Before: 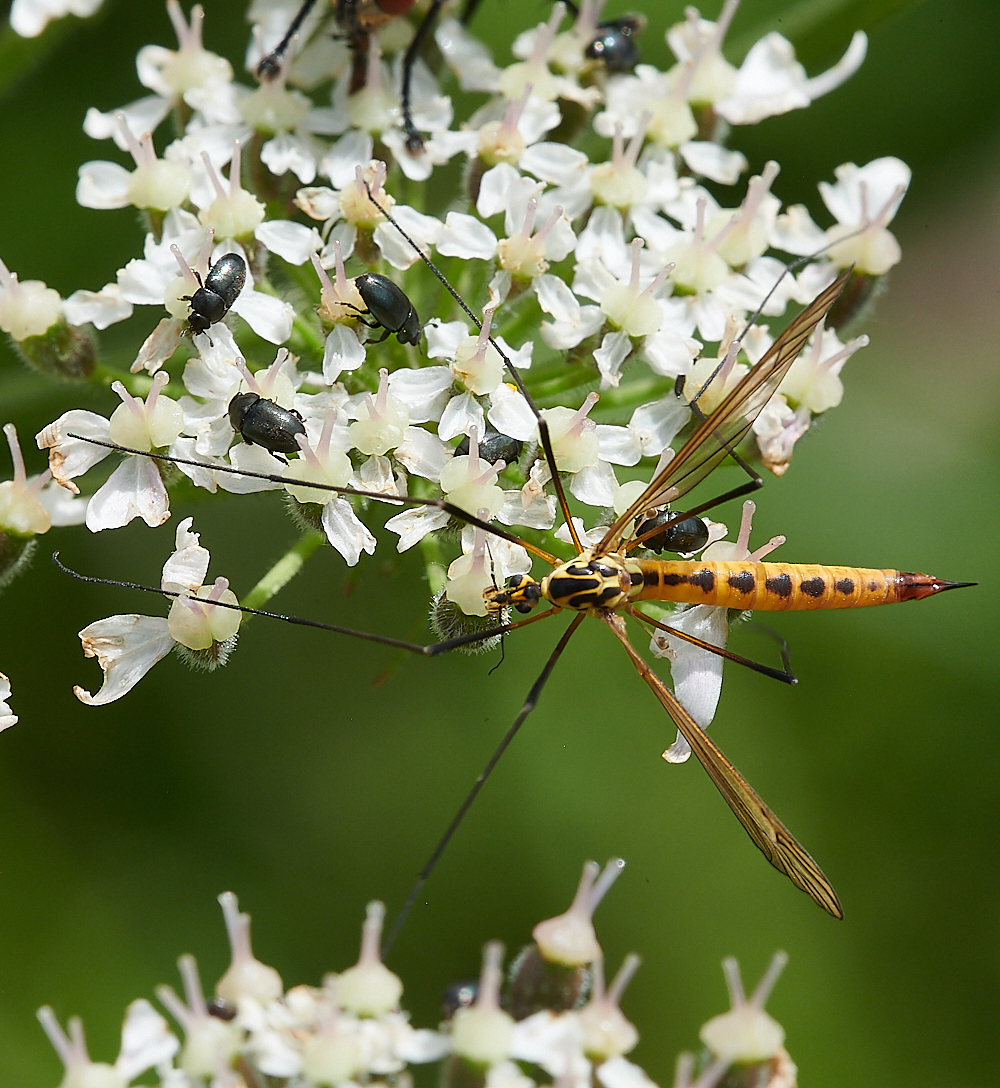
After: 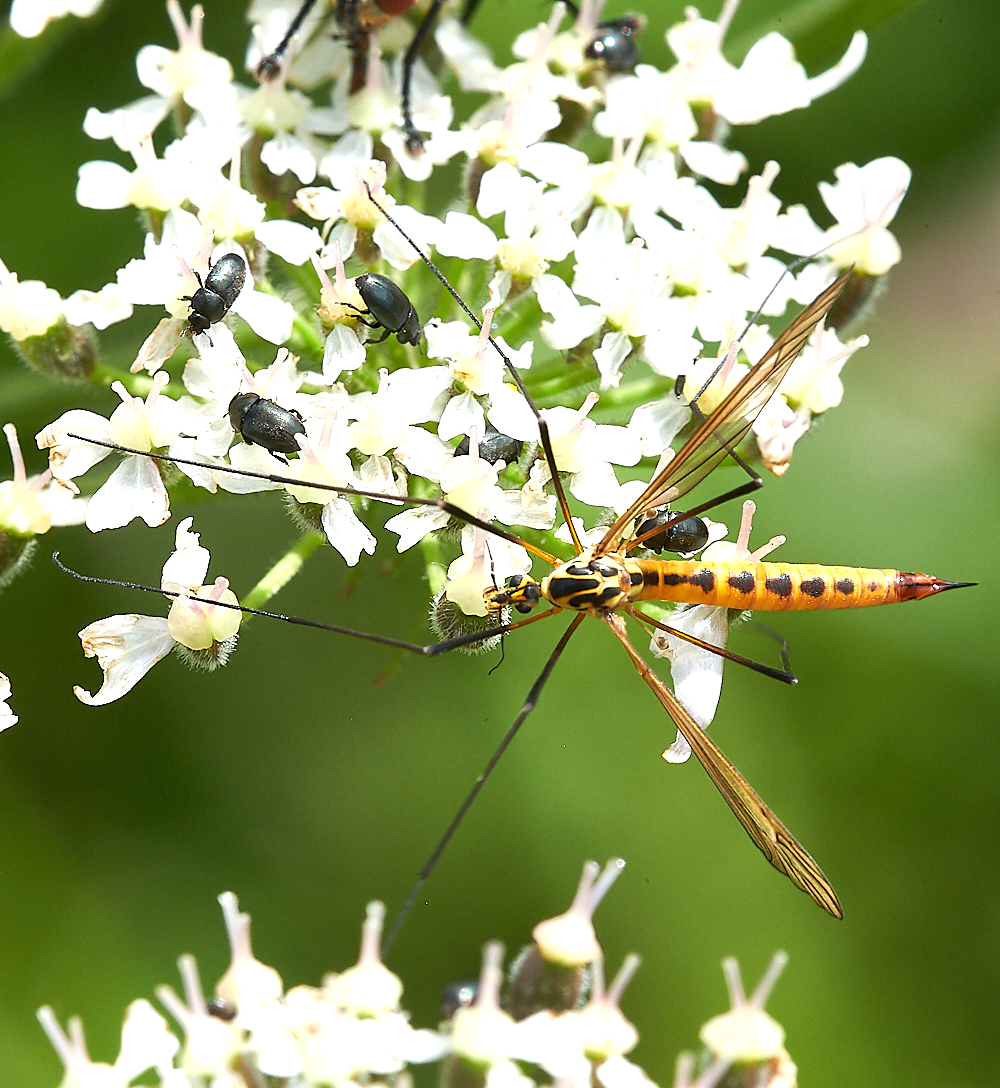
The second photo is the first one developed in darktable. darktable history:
exposure: exposure 0.949 EV, compensate highlight preservation false
